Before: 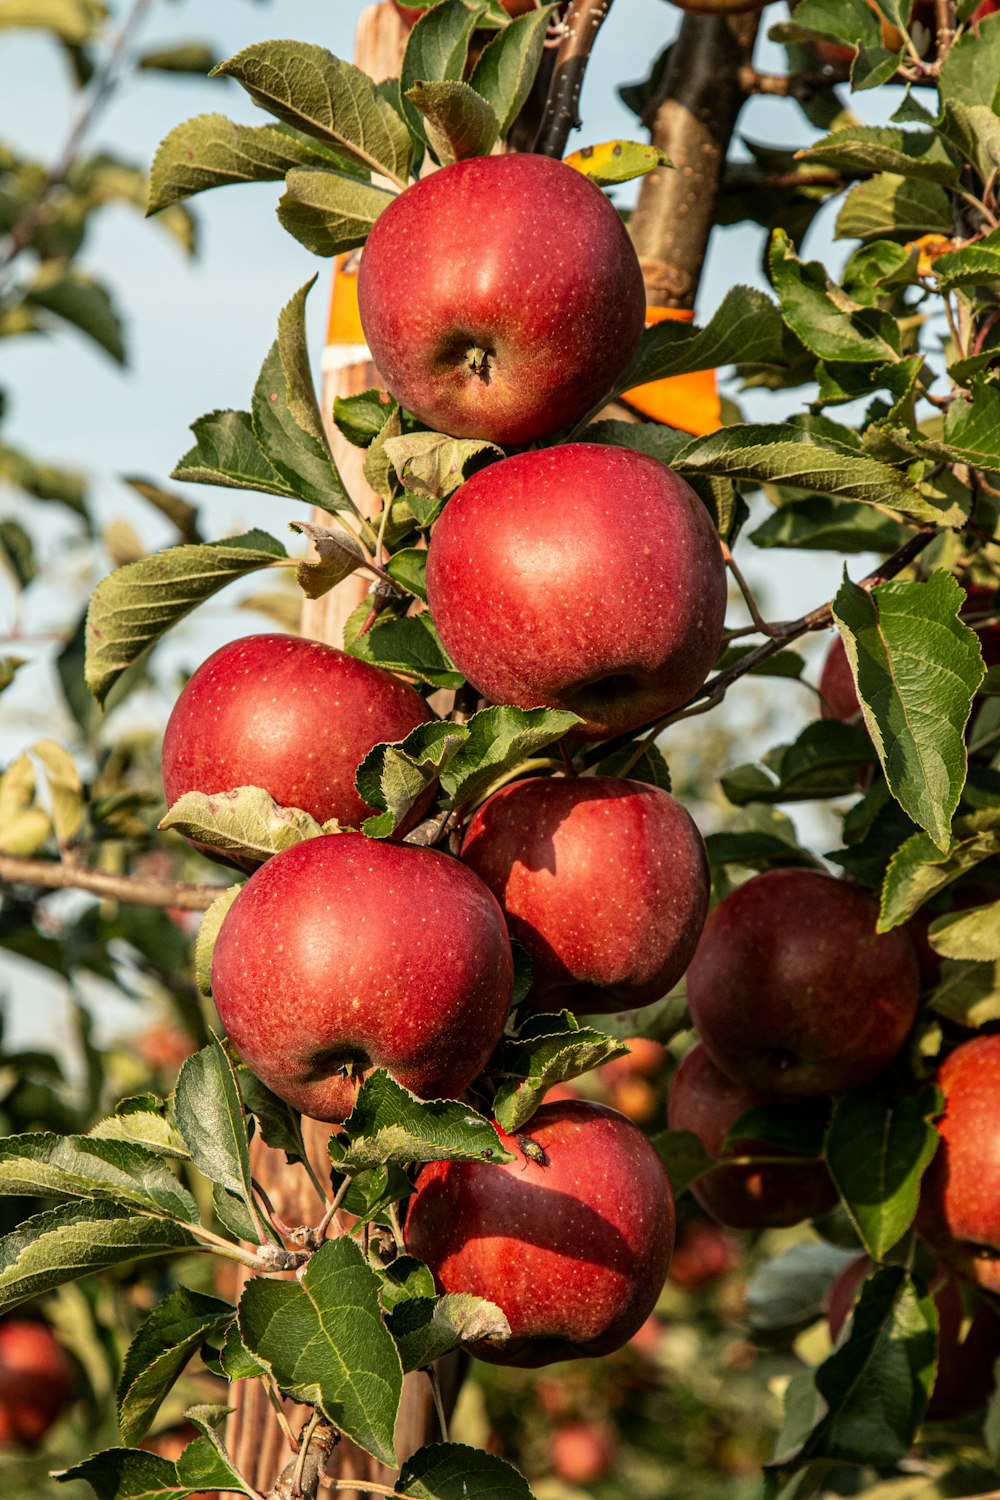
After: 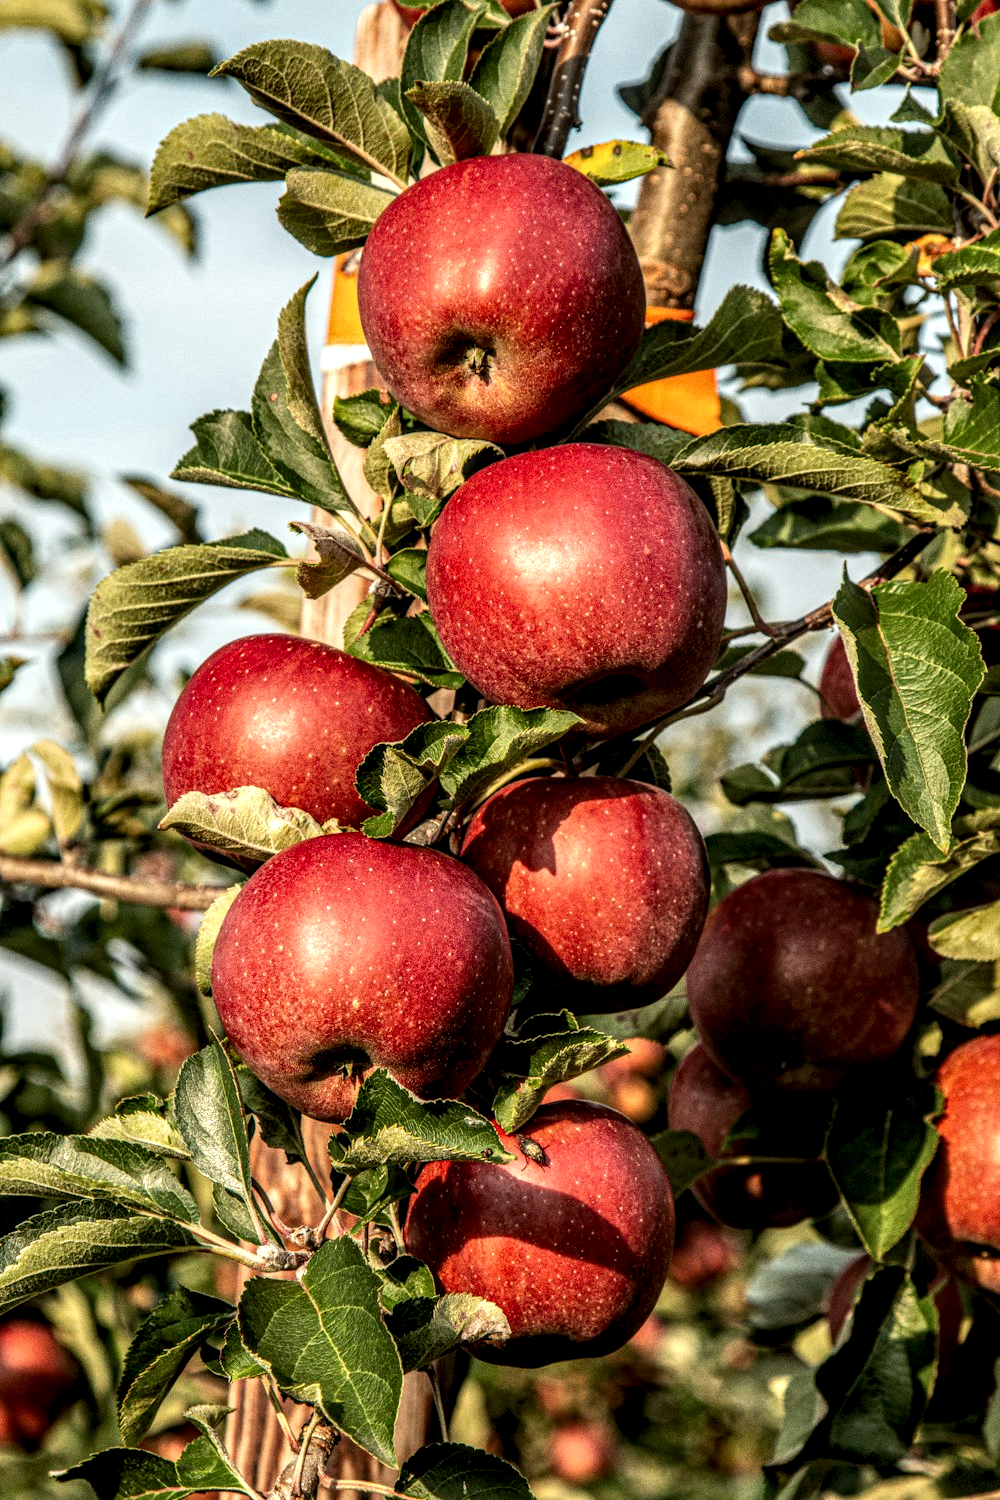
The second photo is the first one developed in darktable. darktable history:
grain: coarseness 0.09 ISO
local contrast: highlights 0%, shadows 0%, detail 182%
